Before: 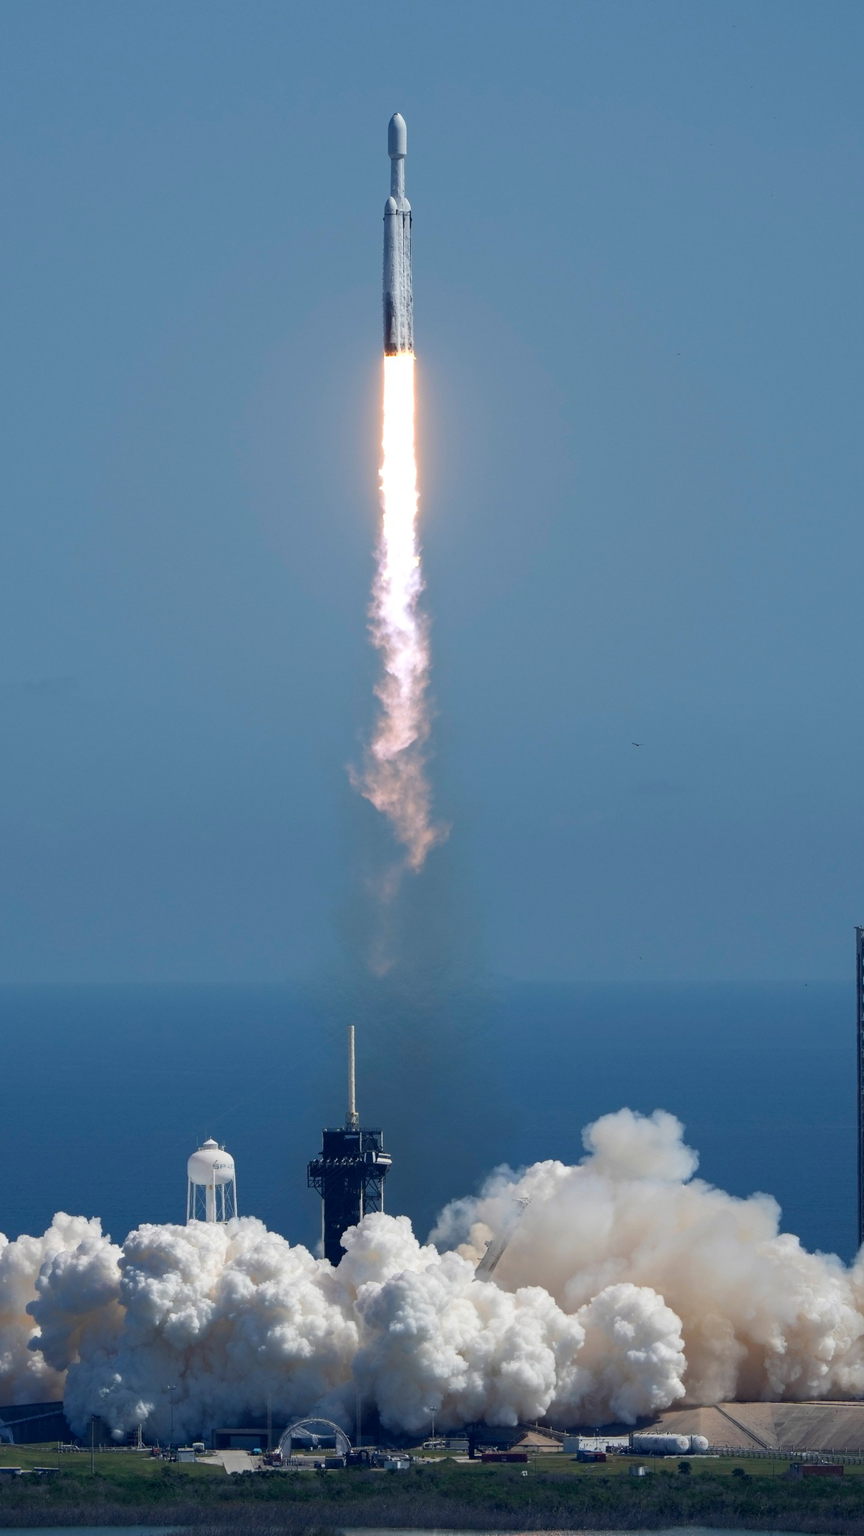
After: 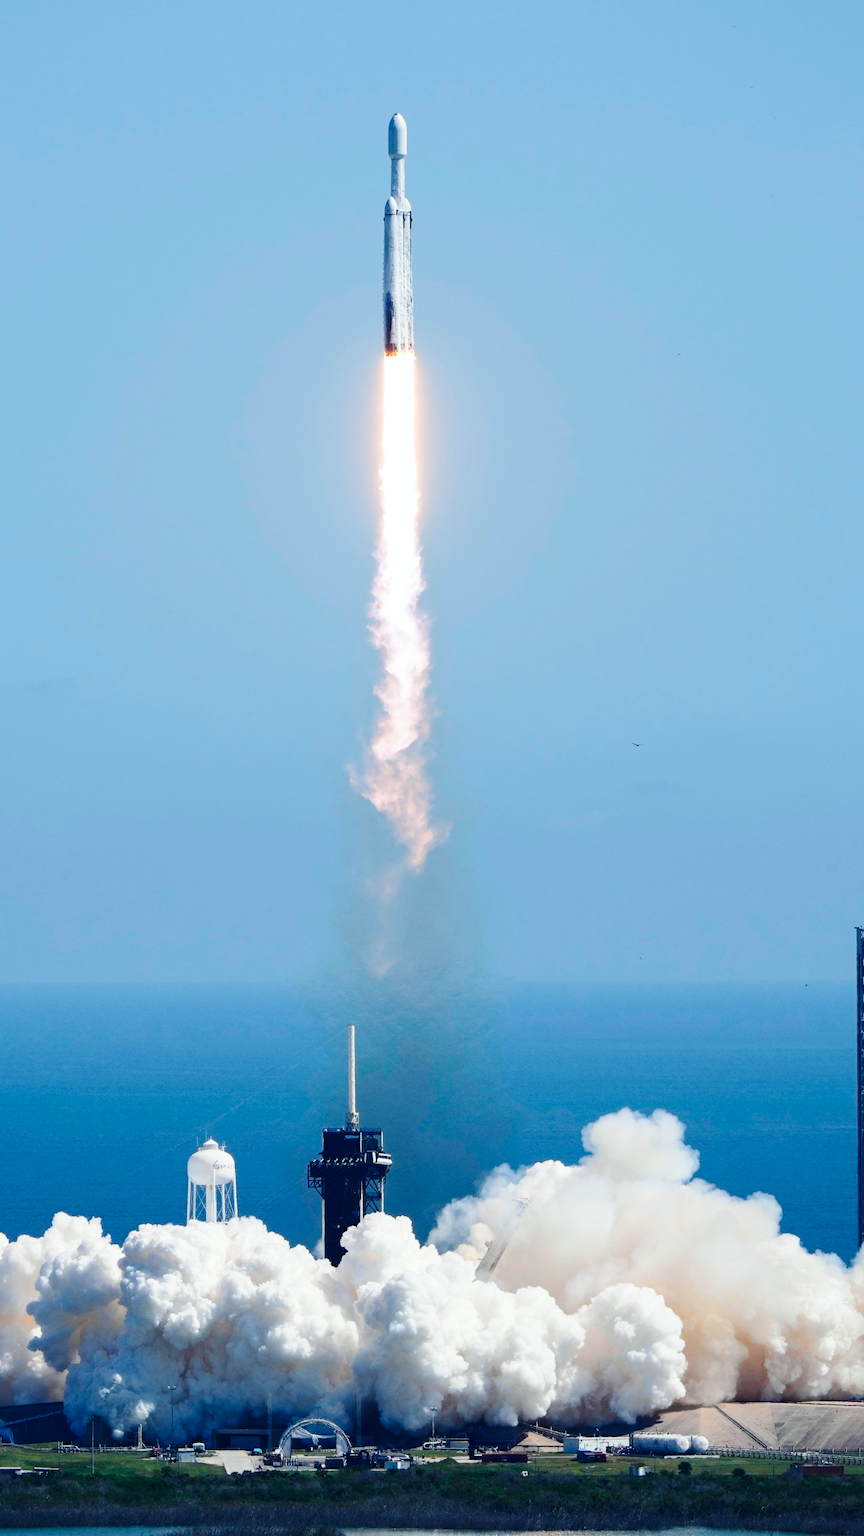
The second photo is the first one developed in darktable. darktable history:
base curve: curves: ch0 [(0, 0) (0.028, 0.03) (0.121, 0.232) (0.46, 0.748) (0.859, 0.968) (1, 1)], preserve colors none
tone curve: curves: ch0 [(0, 0.01) (0.037, 0.032) (0.131, 0.108) (0.275, 0.256) (0.483, 0.512) (0.61, 0.665) (0.696, 0.742) (0.792, 0.819) (0.911, 0.925) (0.997, 0.995)]; ch1 [(0, 0) (0.308, 0.29) (0.425, 0.411) (0.492, 0.488) (0.507, 0.503) (0.53, 0.532) (0.573, 0.586) (0.683, 0.702) (0.746, 0.77) (1, 1)]; ch2 [(0, 0) (0.246, 0.233) (0.36, 0.352) (0.415, 0.415) (0.485, 0.487) (0.502, 0.504) (0.525, 0.518) (0.539, 0.539) (0.587, 0.594) (0.636, 0.652) (0.711, 0.729) (0.845, 0.855) (0.998, 0.977)], color space Lab, independent channels, preserve colors none
